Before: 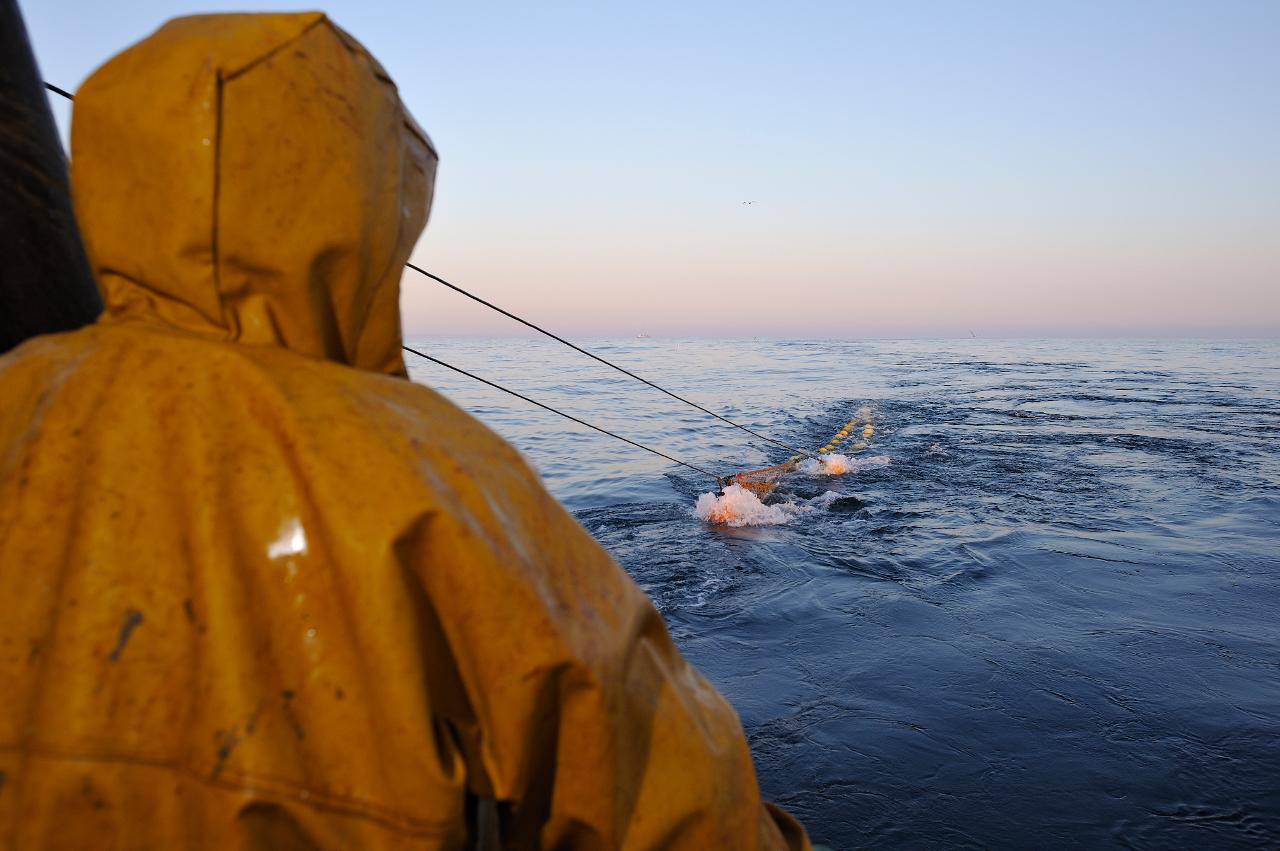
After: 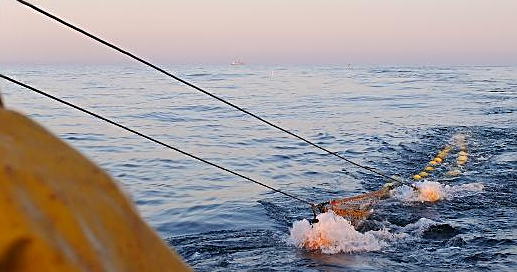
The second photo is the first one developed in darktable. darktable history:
sharpen: on, module defaults
crop: left 31.751%, top 32.172%, right 27.8%, bottom 35.83%
